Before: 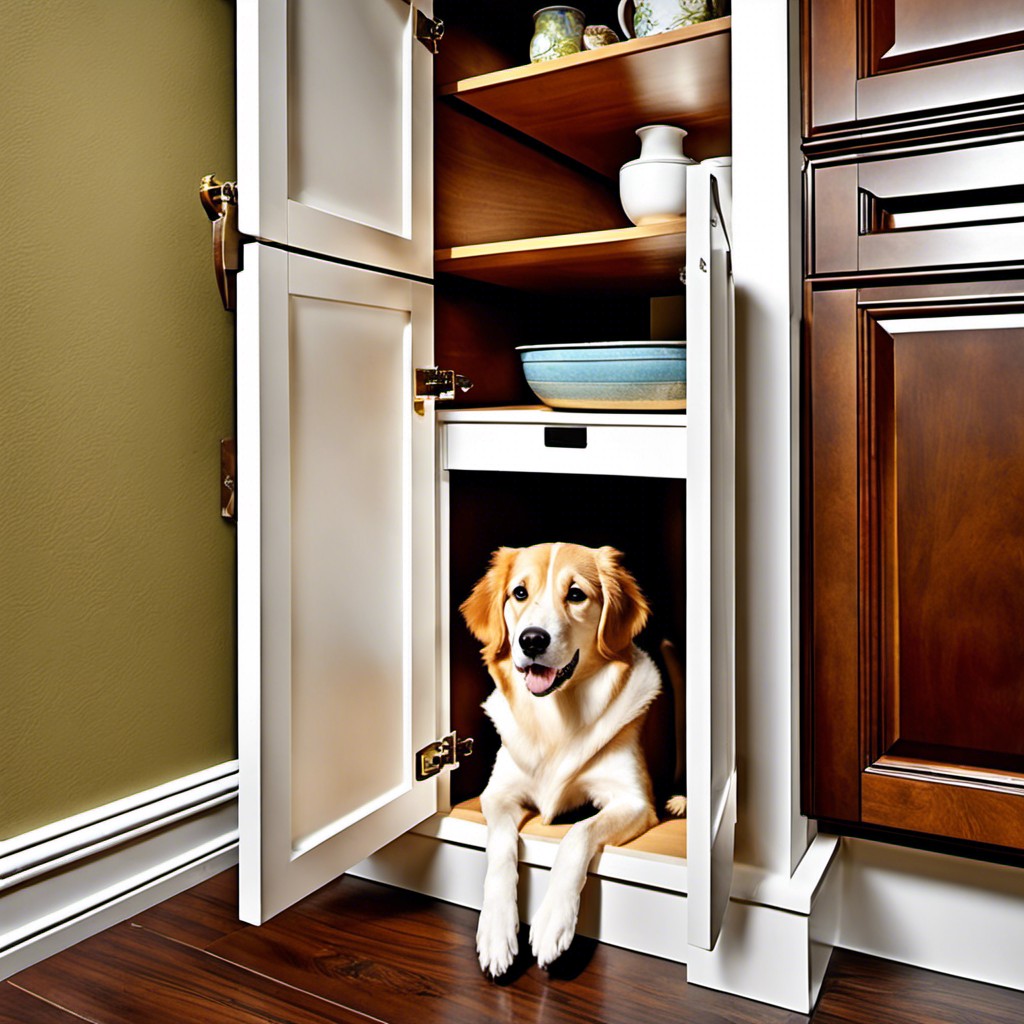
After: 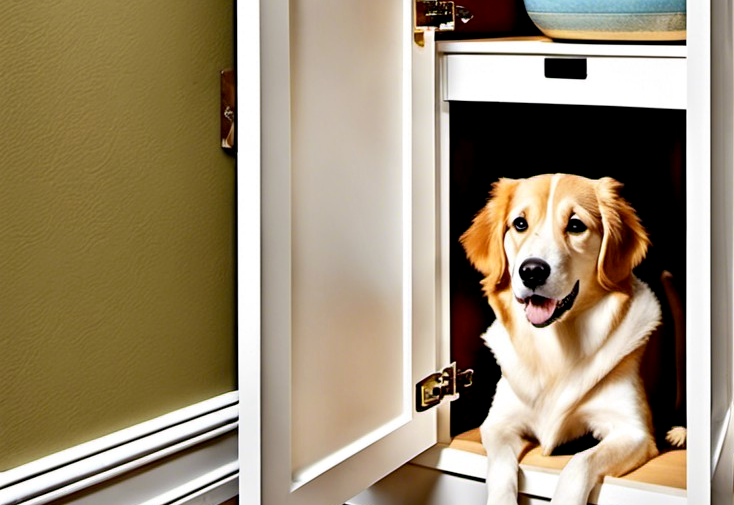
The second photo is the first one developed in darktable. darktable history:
tone equalizer: on, module defaults
crop: top 36.107%, right 28.273%, bottom 14.483%
exposure: black level correction 0.005, exposure 0.016 EV, compensate highlight preservation false
